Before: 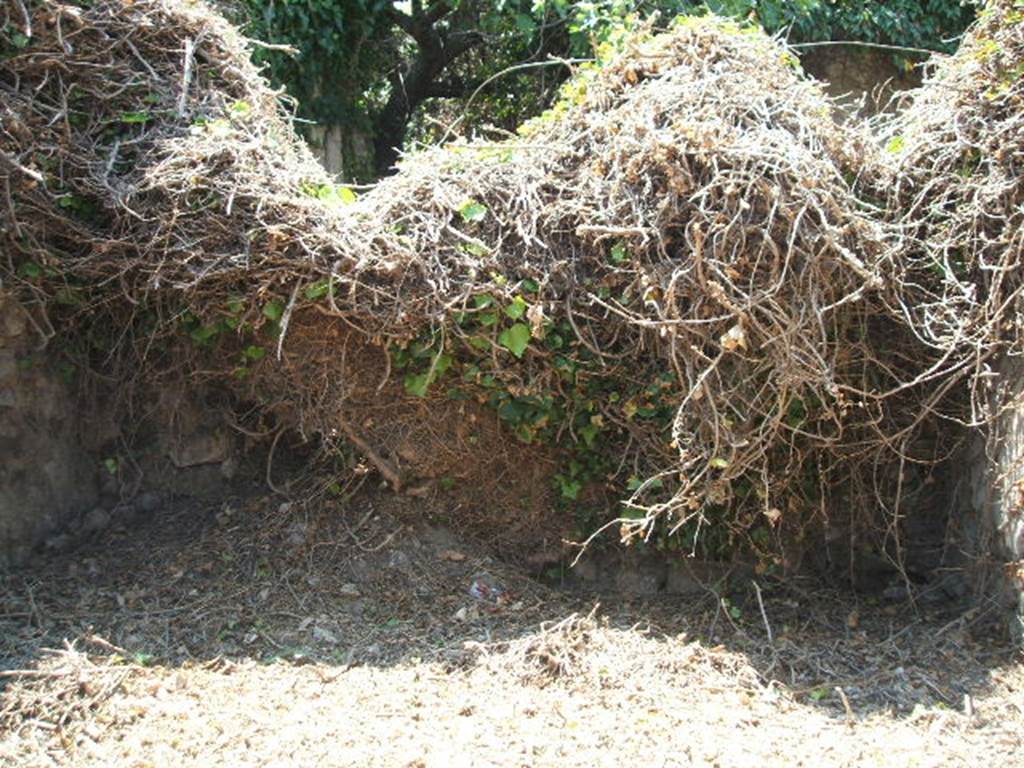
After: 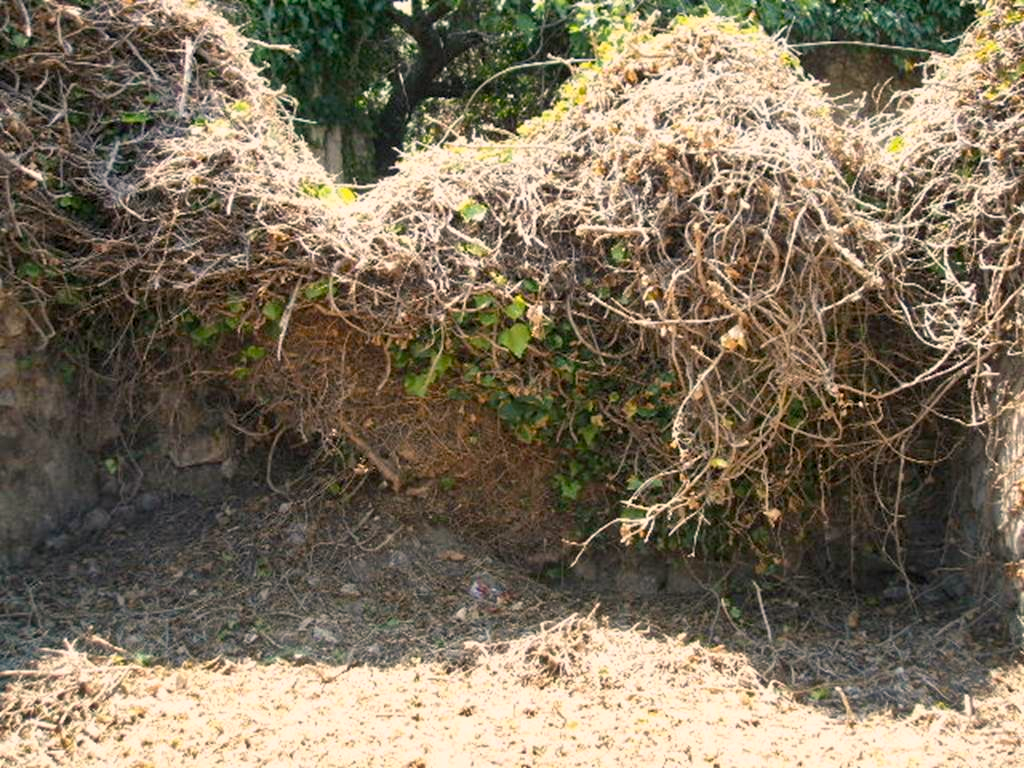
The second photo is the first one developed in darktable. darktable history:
color balance rgb: highlights gain › chroma 3.726%, highlights gain › hue 59.59°, global offset › luminance -0.467%, linear chroma grading › shadows -2.108%, linear chroma grading › highlights -14.385%, linear chroma grading › global chroma -9.584%, linear chroma grading › mid-tones -10.371%, perceptual saturation grading › global saturation 35.439%, global vibrance 15.007%
shadows and highlights: low approximation 0.01, soften with gaussian
